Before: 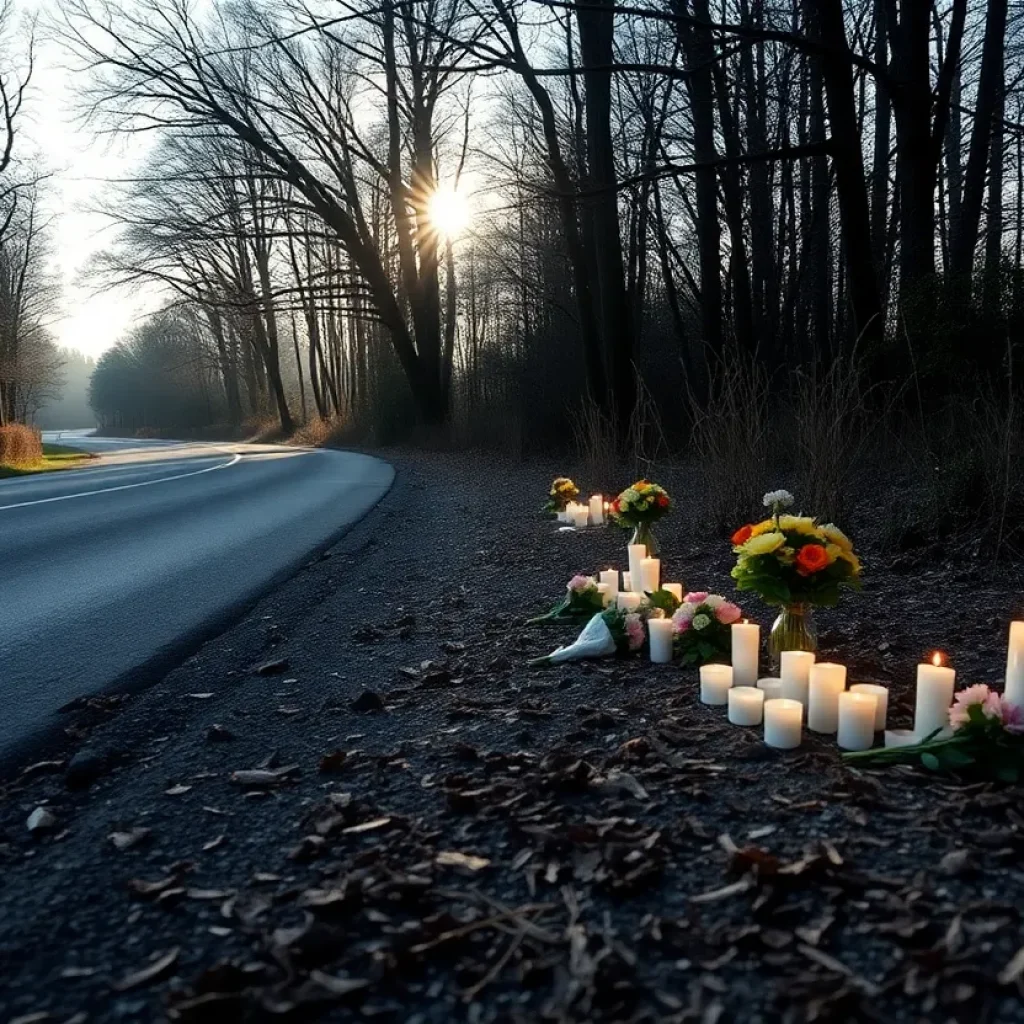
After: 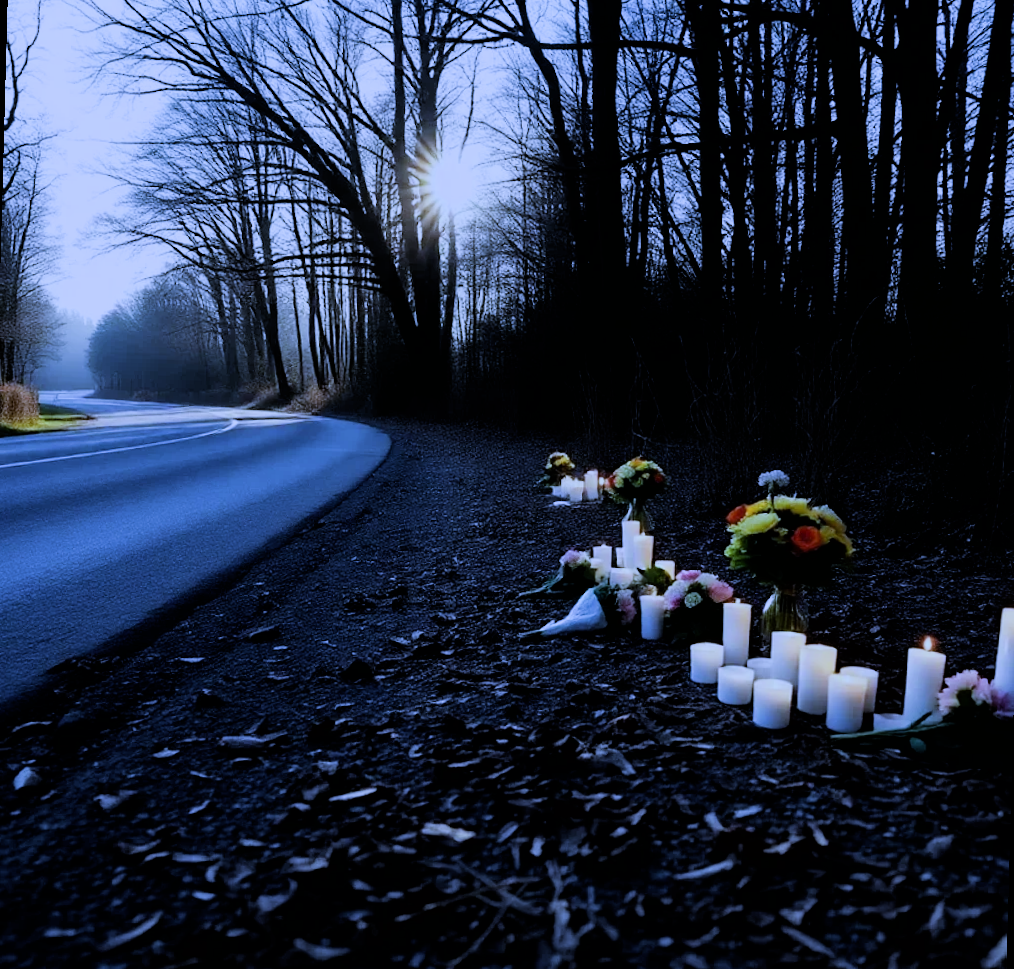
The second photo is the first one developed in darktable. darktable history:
filmic rgb: black relative exposure -5 EV, hardness 2.88, contrast 1.3, highlights saturation mix -10%
white balance: red 0.766, blue 1.537
rotate and perspective: rotation 1.57°, crop left 0.018, crop right 0.982, crop top 0.039, crop bottom 0.961
